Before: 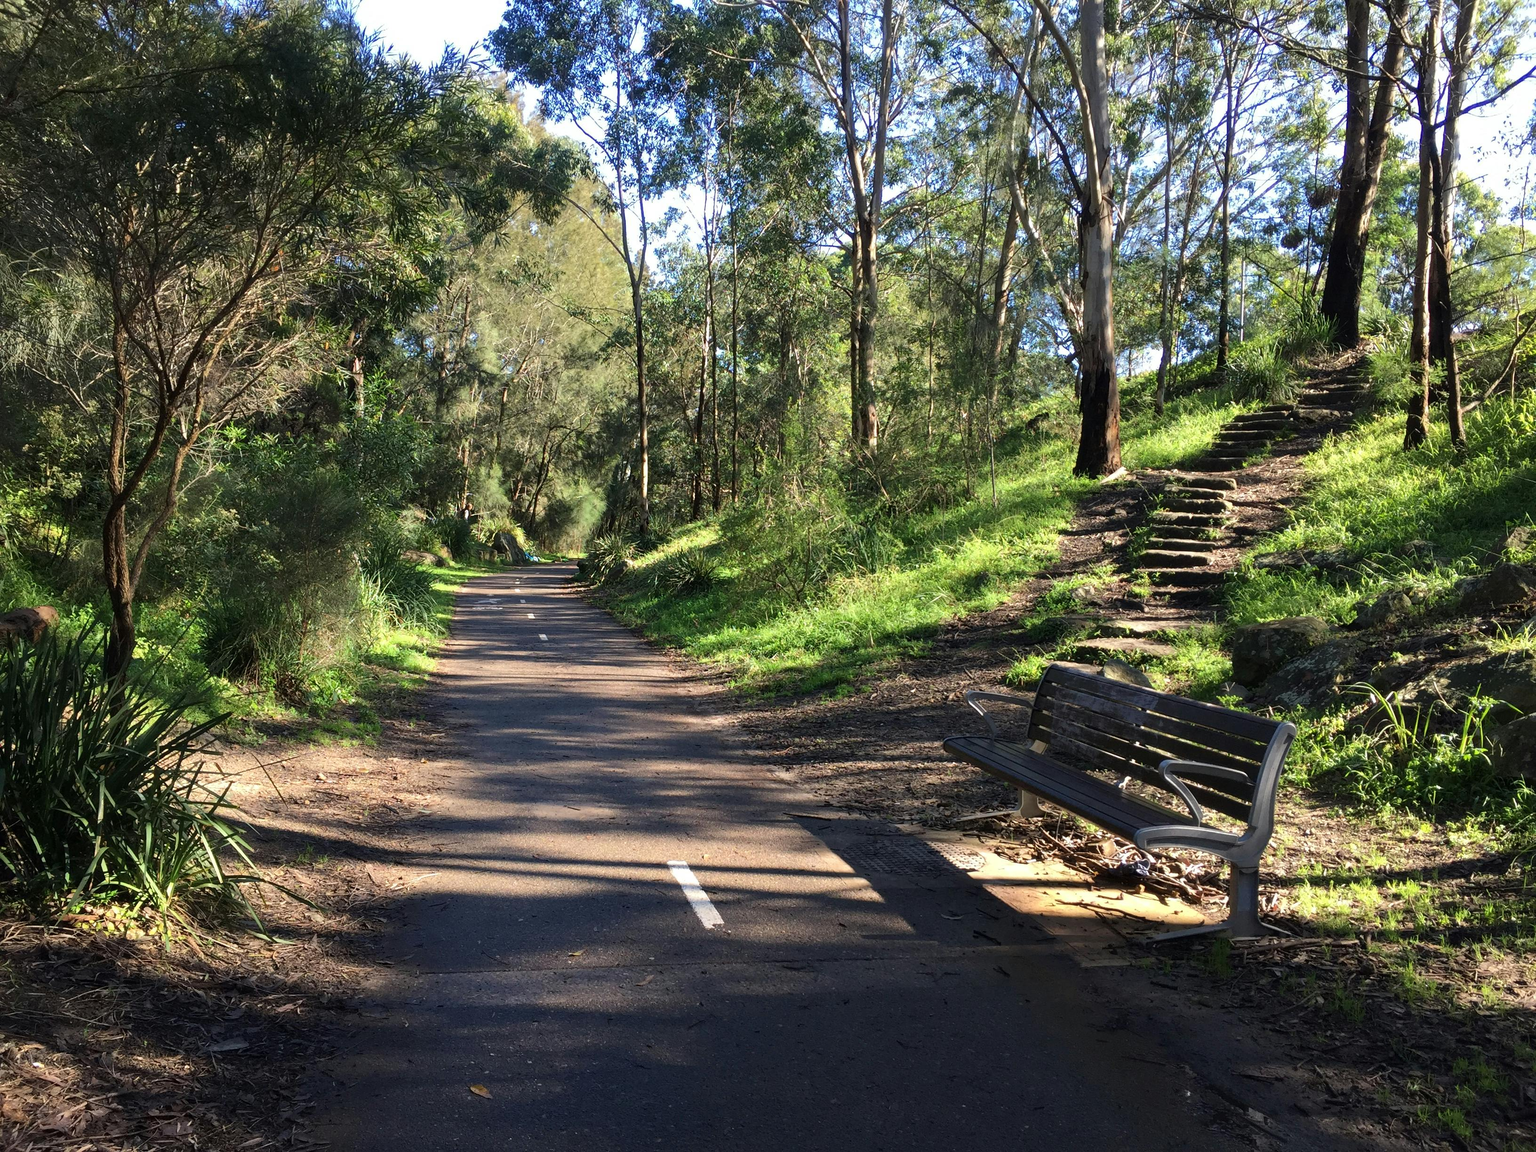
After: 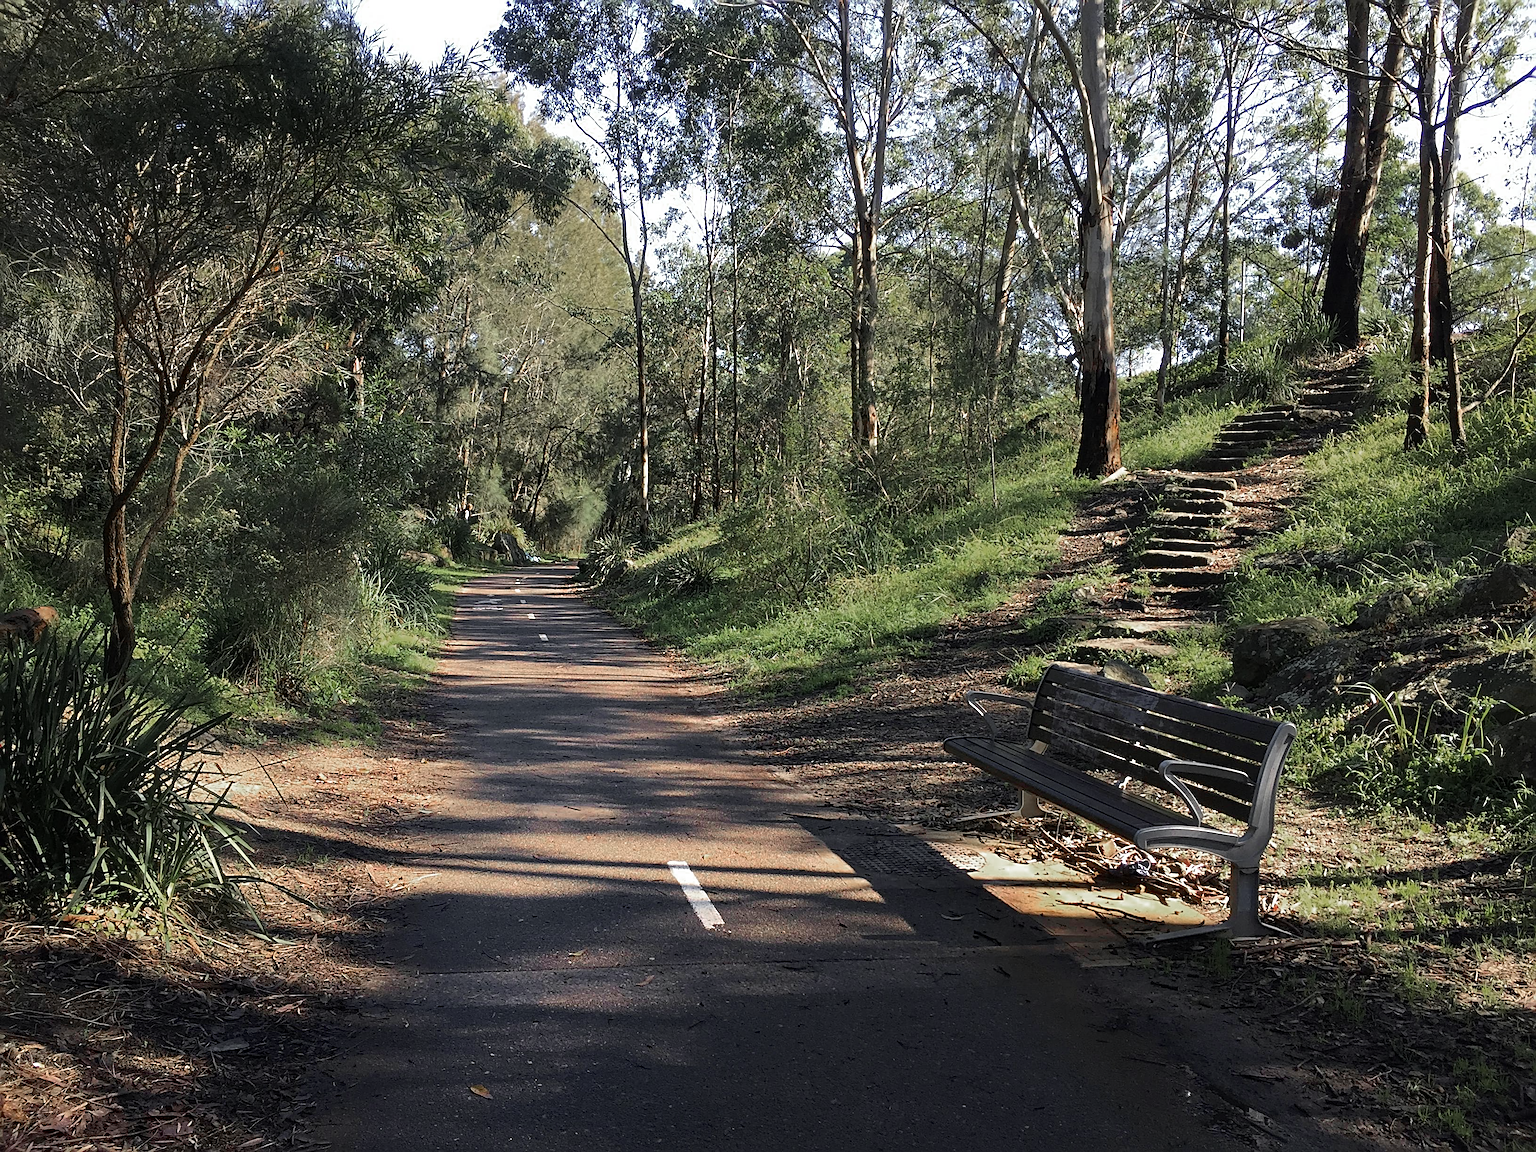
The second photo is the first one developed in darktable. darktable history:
color zones: curves: ch0 [(0, 0.48) (0.209, 0.398) (0.305, 0.332) (0.429, 0.493) (0.571, 0.5) (0.714, 0.5) (0.857, 0.5) (1, 0.48)]; ch1 [(0, 0.736) (0.143, 0.625) (0.225, 0.371) (0.429, 0.256) (0.571, 0.241) (0.714, 0.213) (0.857, 0.48) (1, 0.736)]; ch2 [(0, 0.448) (0.143, 0.498) (0.286, 0.5) (0.429, 0.5) (0.571, 0.5) (0.714, 0.5) (0.857, 0.5) (1, 0.448)]
sharpen: radius 2.817, amount 0.715
